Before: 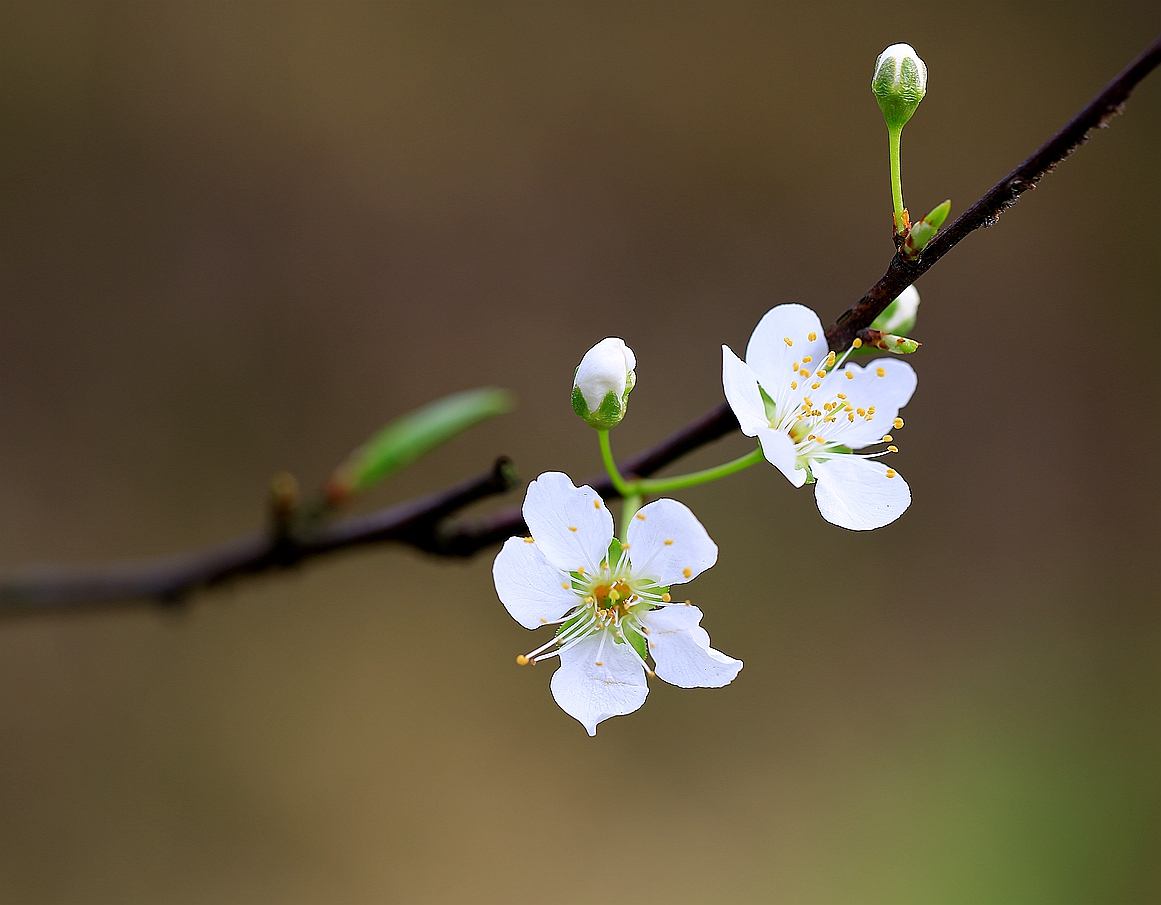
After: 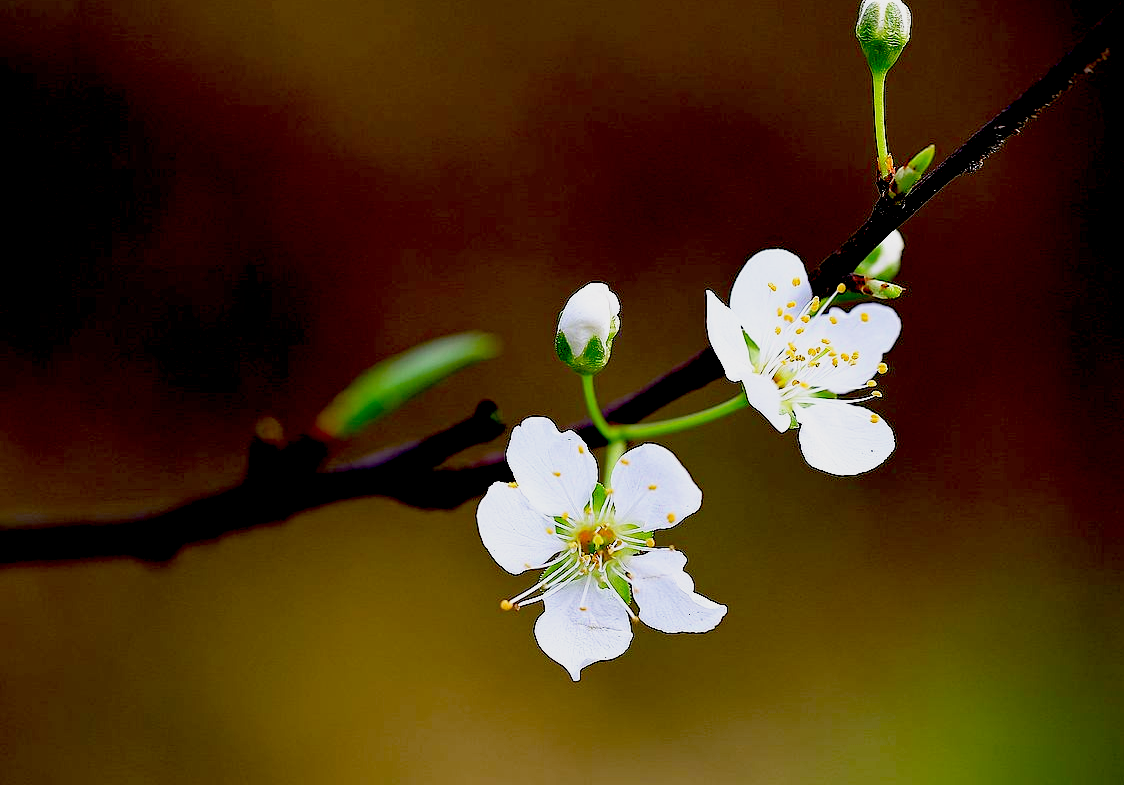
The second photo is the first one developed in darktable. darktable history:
haze removal: compatibility mode true, adaptive false
crop: left 1.435%, top 6.125%, right 1.706%, bottom 7.064%
base curve: curves: ch0 [(0, 0) (0.088, 0.125) (0.176, 0.251) (0.354, 0.501) (0.613, 0.749) (1, 0.877)], preserve colors none
exposure: black level correction 0.045, exposure -0.229 EV, compensate highlight preservation false
